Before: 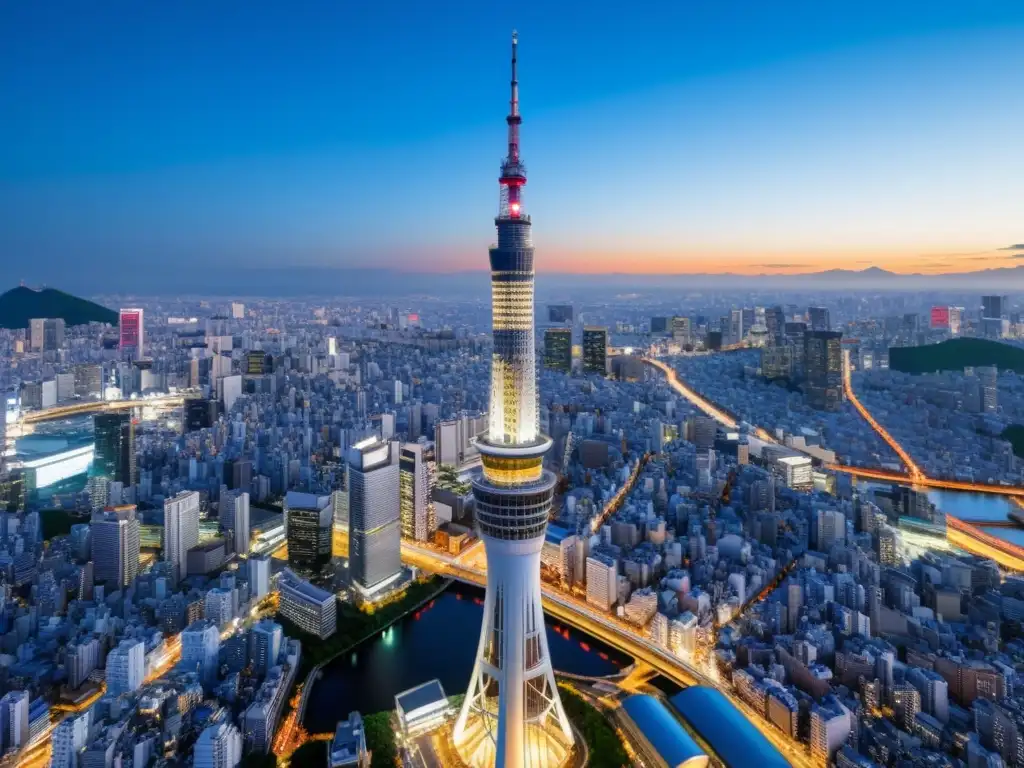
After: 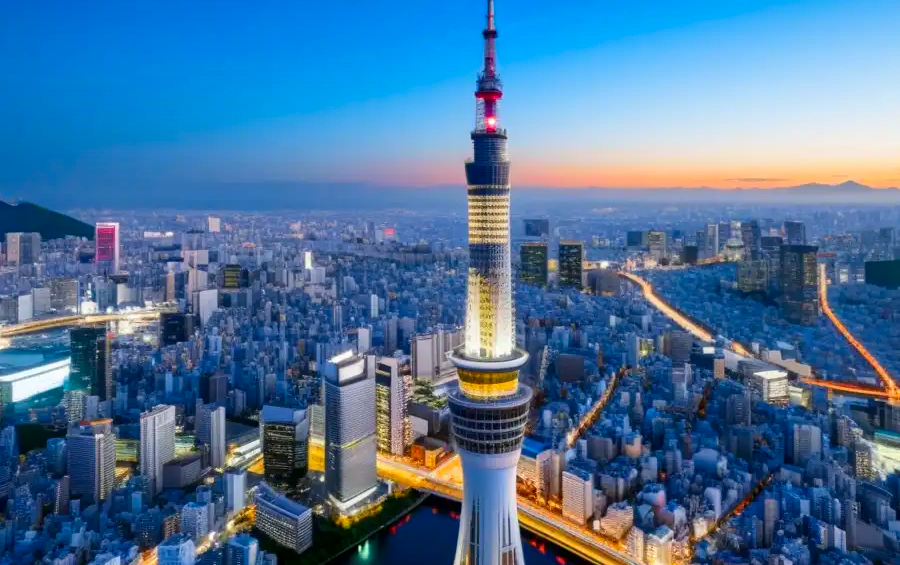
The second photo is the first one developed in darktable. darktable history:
exposure: black level correction 0.001, compensate highlight preservation false
crop and rotate: left 2.425%, top 11.305%, right 9.6%, bottom 15.08%
contrast brightness saturation: contrast 0.09, saturation 0.28
